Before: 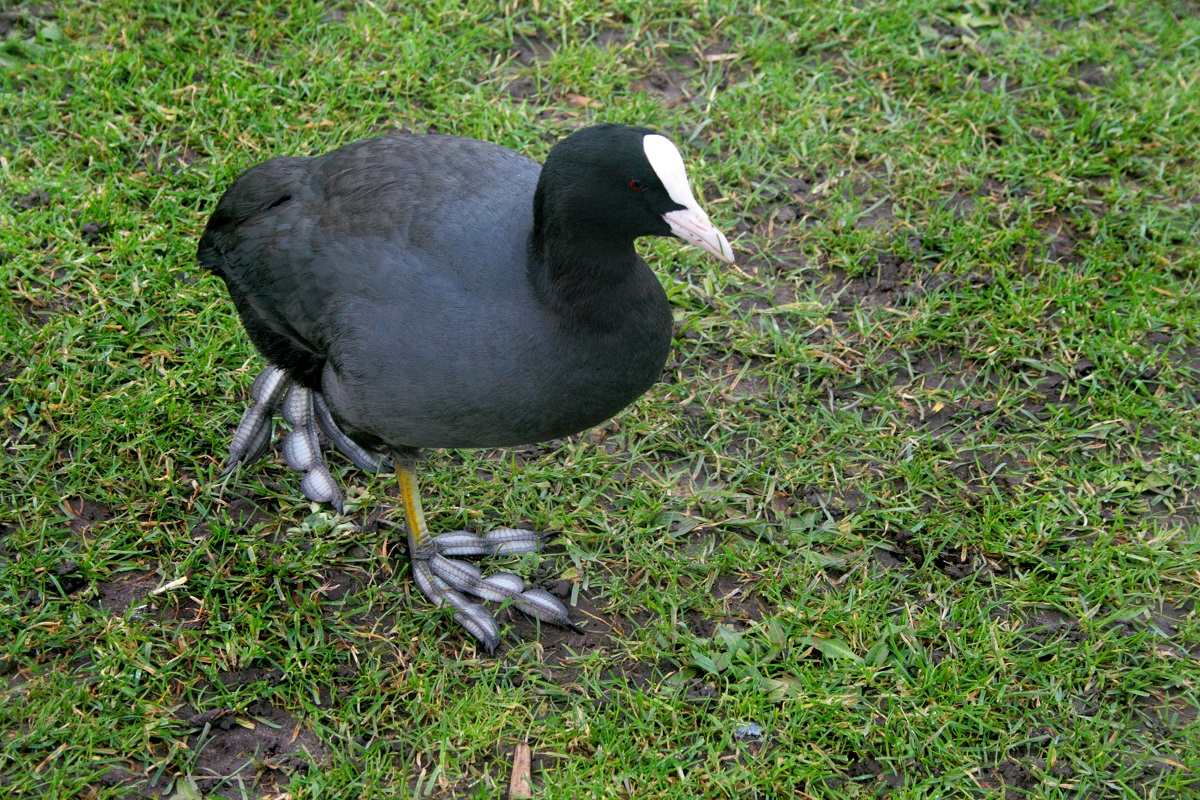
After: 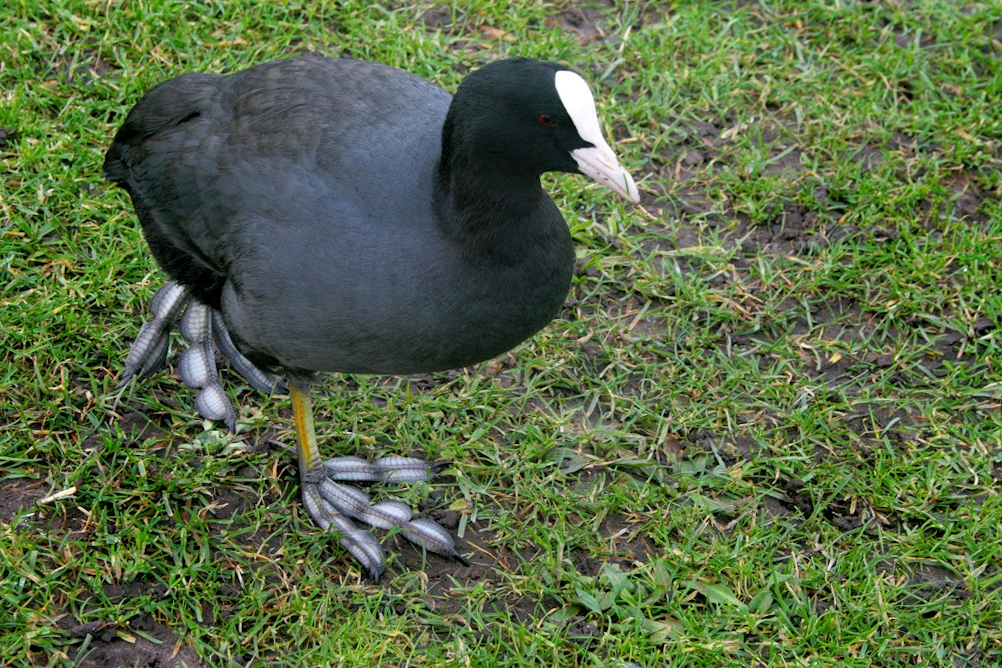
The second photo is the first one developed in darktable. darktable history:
crop and rotate: angle -3.08°, left 5.237%, top 5.198%, right 4.636%, bottom 4.599%
